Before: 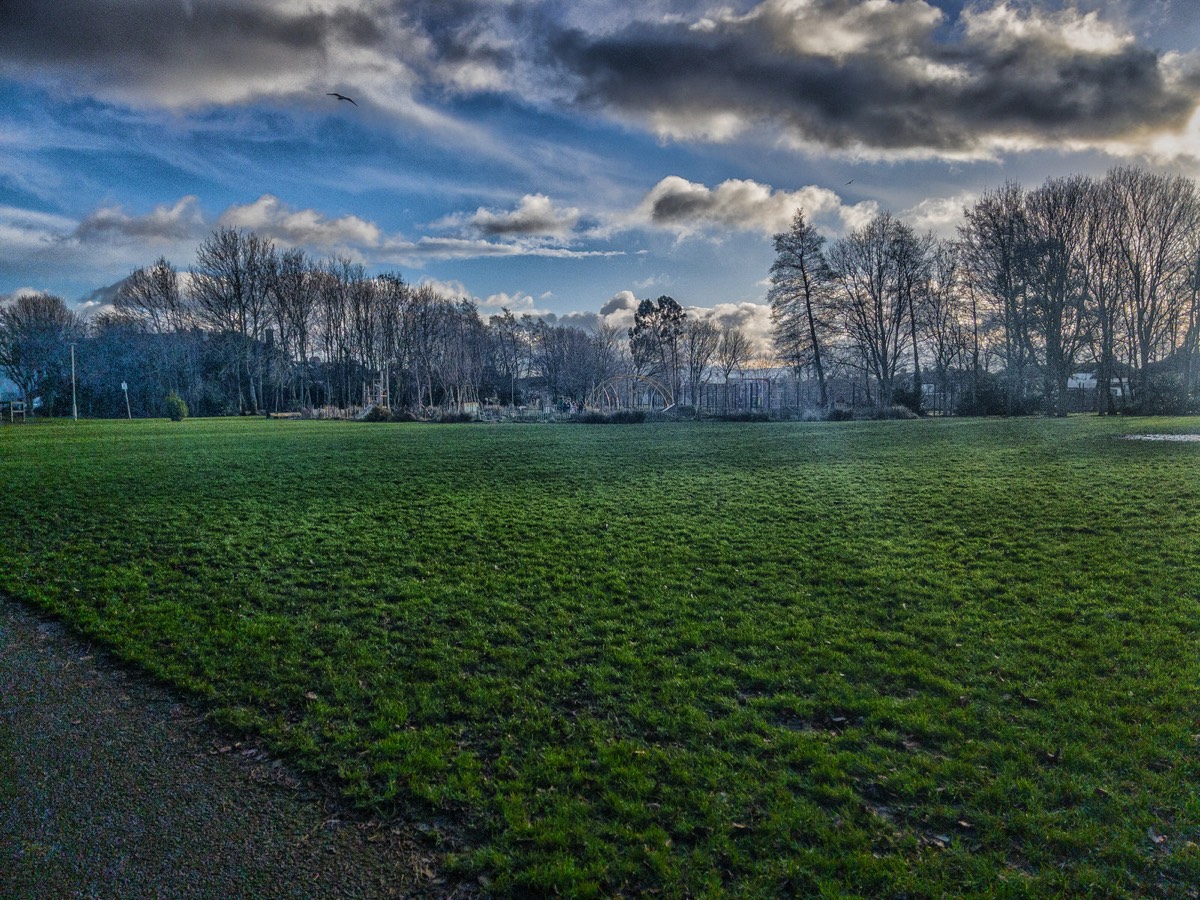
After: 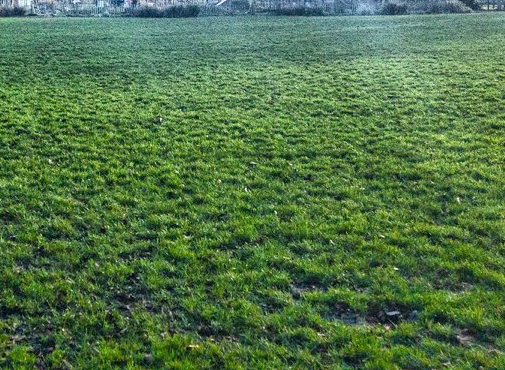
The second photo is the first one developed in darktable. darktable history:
crop: left 37.234%, top 45.161%, right 20.635%, bottom 13.636%
exposure: black level correction 0, exposure 1.001 EV, compensate exposure bias true, compensate highlight preservation false
